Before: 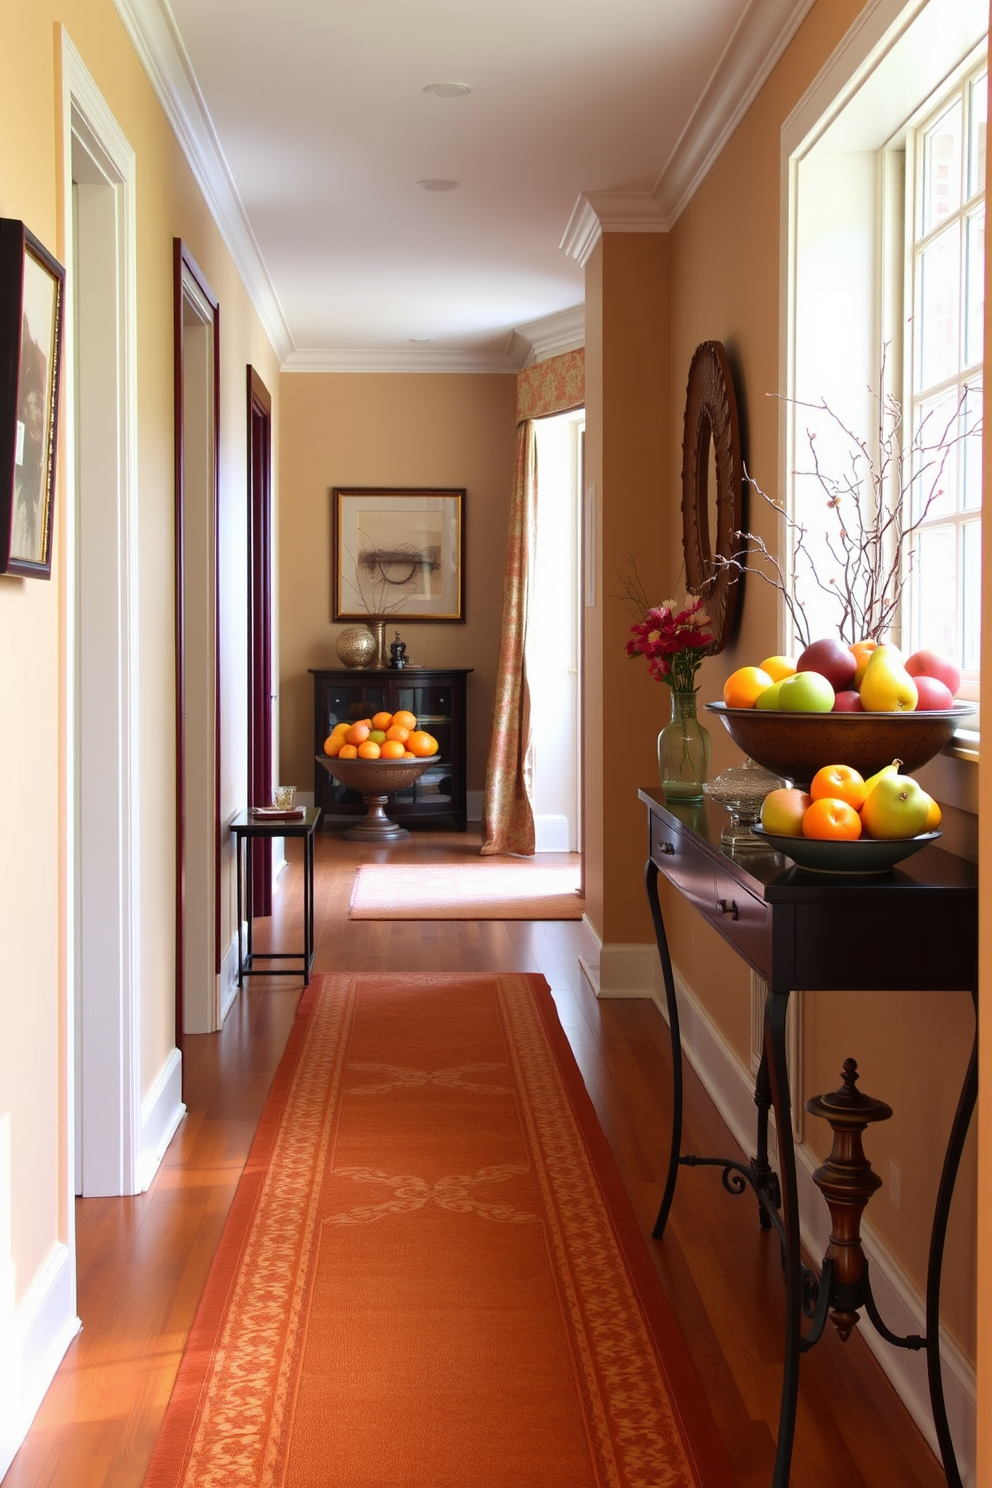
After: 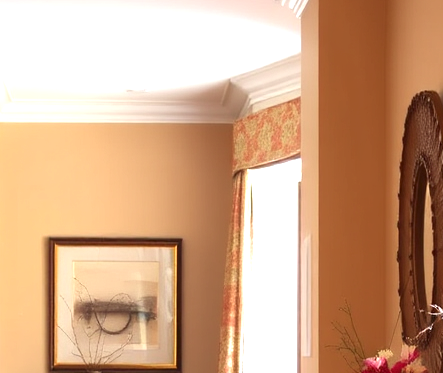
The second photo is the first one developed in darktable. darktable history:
local contrast: mode bilateral grid, contrast 20, coarseness 50, detail 120%, midtone range 0.2
crop: left 28.64%, top 16.832%, right 26.637%, bottom 58.055%
exposure: exposure 1.089 EV, compensate highlight preservation false
